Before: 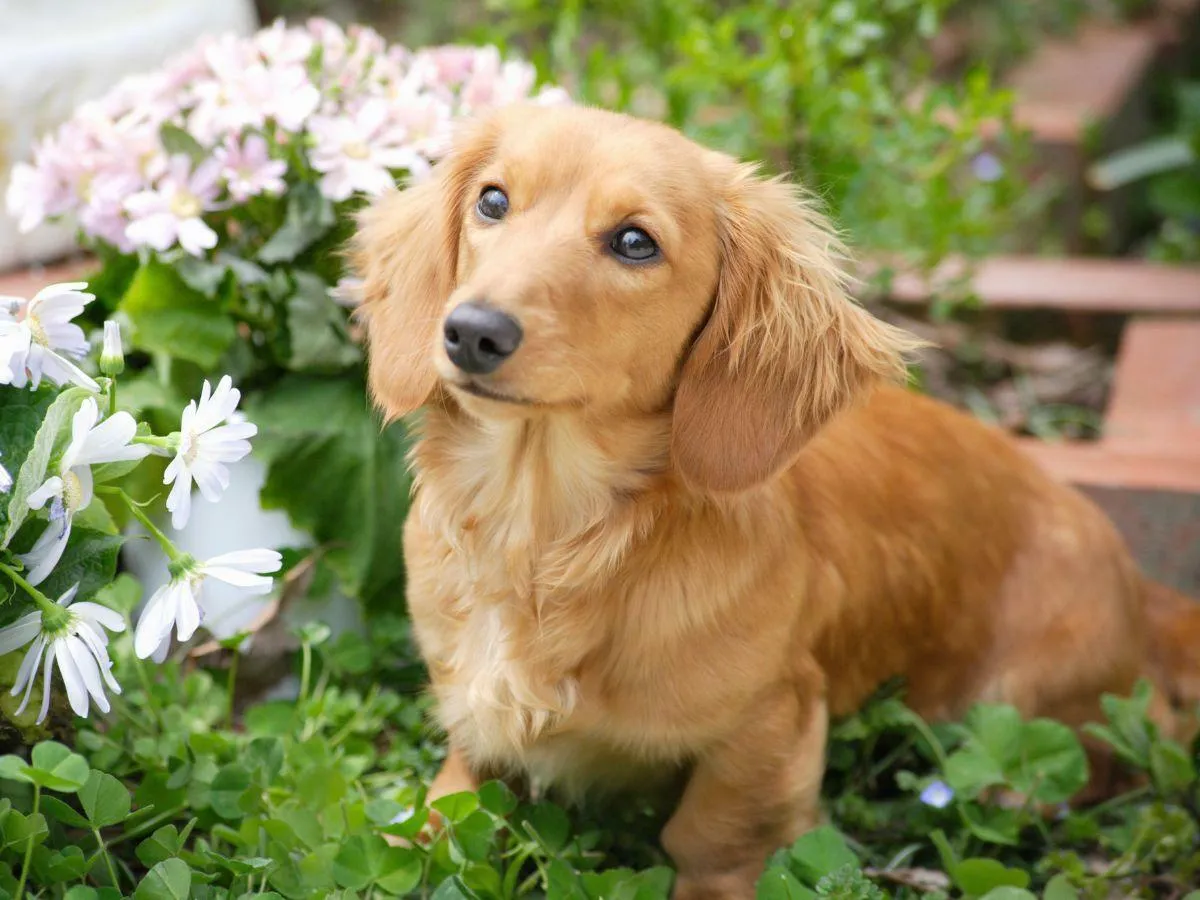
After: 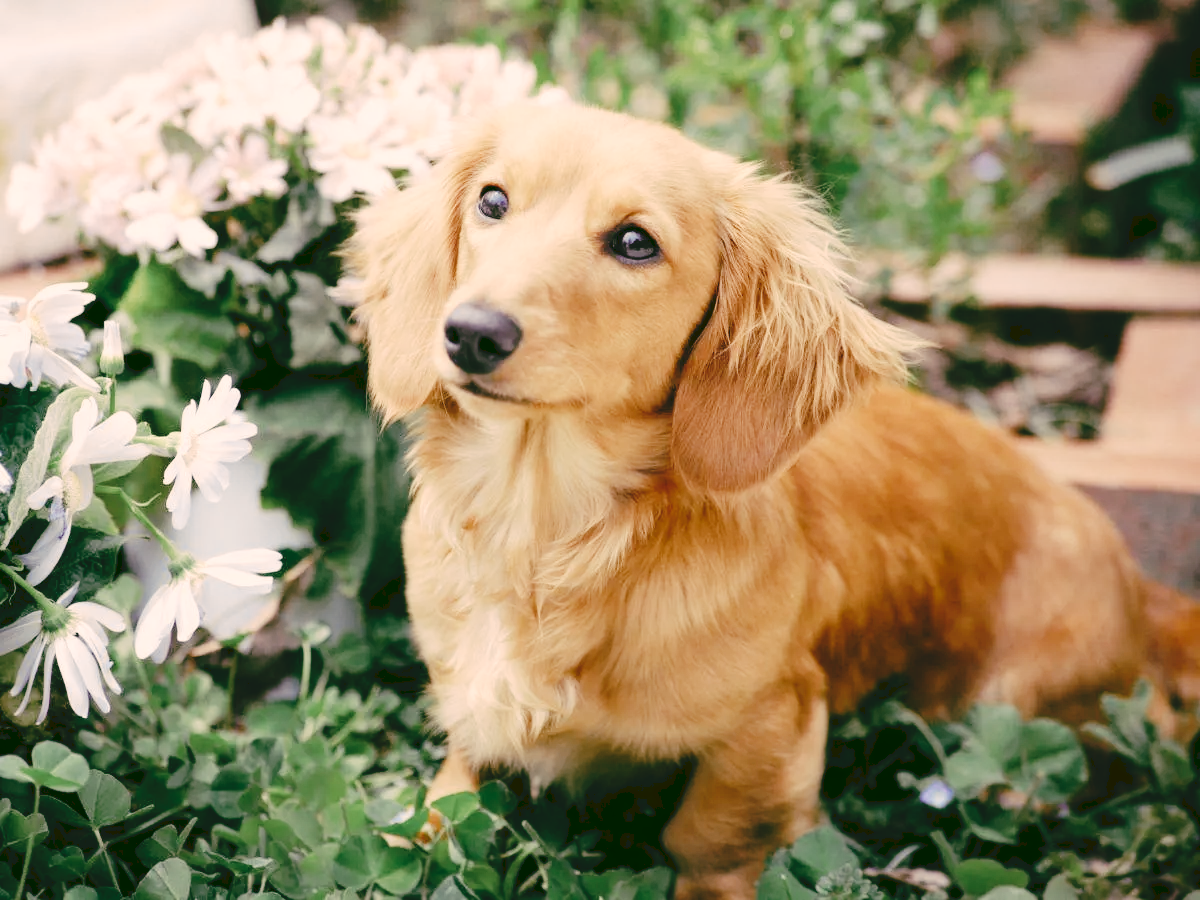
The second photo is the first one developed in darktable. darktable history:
tone curve: curves: ch0 [(0, 0) (0.003, 0.084) (0.011, 0.084) (0.025, 0.084) (0.044, 0.084) (0.069, 0.085) (0.1, 0.09) (0.136, 0.1) (0.177, 0.119) (0.224, 0.144) (0.277, 0.205) (0.335, 0.298) (0.399, 0.417) (0.468, 0.525) (0.543, 0.631) (0.623, 0.72) (0.709, 0.8) (0.801, 0.867) (0.898, 0.934) (1, 1)], preserve colors none
color look up table: target L [97.04, 89.38, 89.2, 82.34, 61.66, 64.88, 55.54, 58.46, 42.03, 40.47, 36.85, 12.63, 201.2, 79.6, 76.17, 77.58, 75.78, 65.18, 59.81, 62.67, 53.69, 45.18, 42.19, 32.83, 21.45, 9.01, 87.05, 81.48, 89.23, 78.87, 81.6, 67.42, 50.19, 59.85, 66.41, 45.3, 44.08, 39.36, 25.62, 30.73, 16.23, 85.55, 80.14, 63.62, 48.66, 53.32, 46.34, 33.46, 7.568], target a [13.5, -7.858, -4.678, -27.6, -26.25, -11.94, -30.06, -16.78, -19.8, -10.04, -5.401, -41.19, 0, 8.571, 5.028, 25.46, 12.73, 23.99, 46.57, 43.08, 44.2, 21.82, 31.12, 7.898, 28.05, -11.69, 21.48, 17.51, 28.42, 25.79, 27.41, 46.16, 8.735, 20.77, 45.16, 25.71, 4.332, 41.1, 8.819, 35.63, 30.08, -0.273, -36.53, -13.61, -10.08, -16.72, 2.178, -5.436, -24.76], target b [19.64, 34.49, 25.6, 19.94, -0.427, 12.8, 18.26, 24.93, 9.42, 0.793, 12.98, 20.86, -0.001, 53.81, 25.57, 17.05, 15, 35.73, 42.51, 9.799, 18.47, 9.68, 30.4, 39.22, 36.21, 14.69, 10.87, 6.494, 6.312, -8.159, -1.145, 3.292, -10.55, -5.453, -20.17, -34.18, -1.199, -1.667, -4.345, -39.27, -30.54, 3.304, -11.07, -22.54, -32.11, -8.54, -46.37, -15.2, 12.16], num patches 49
